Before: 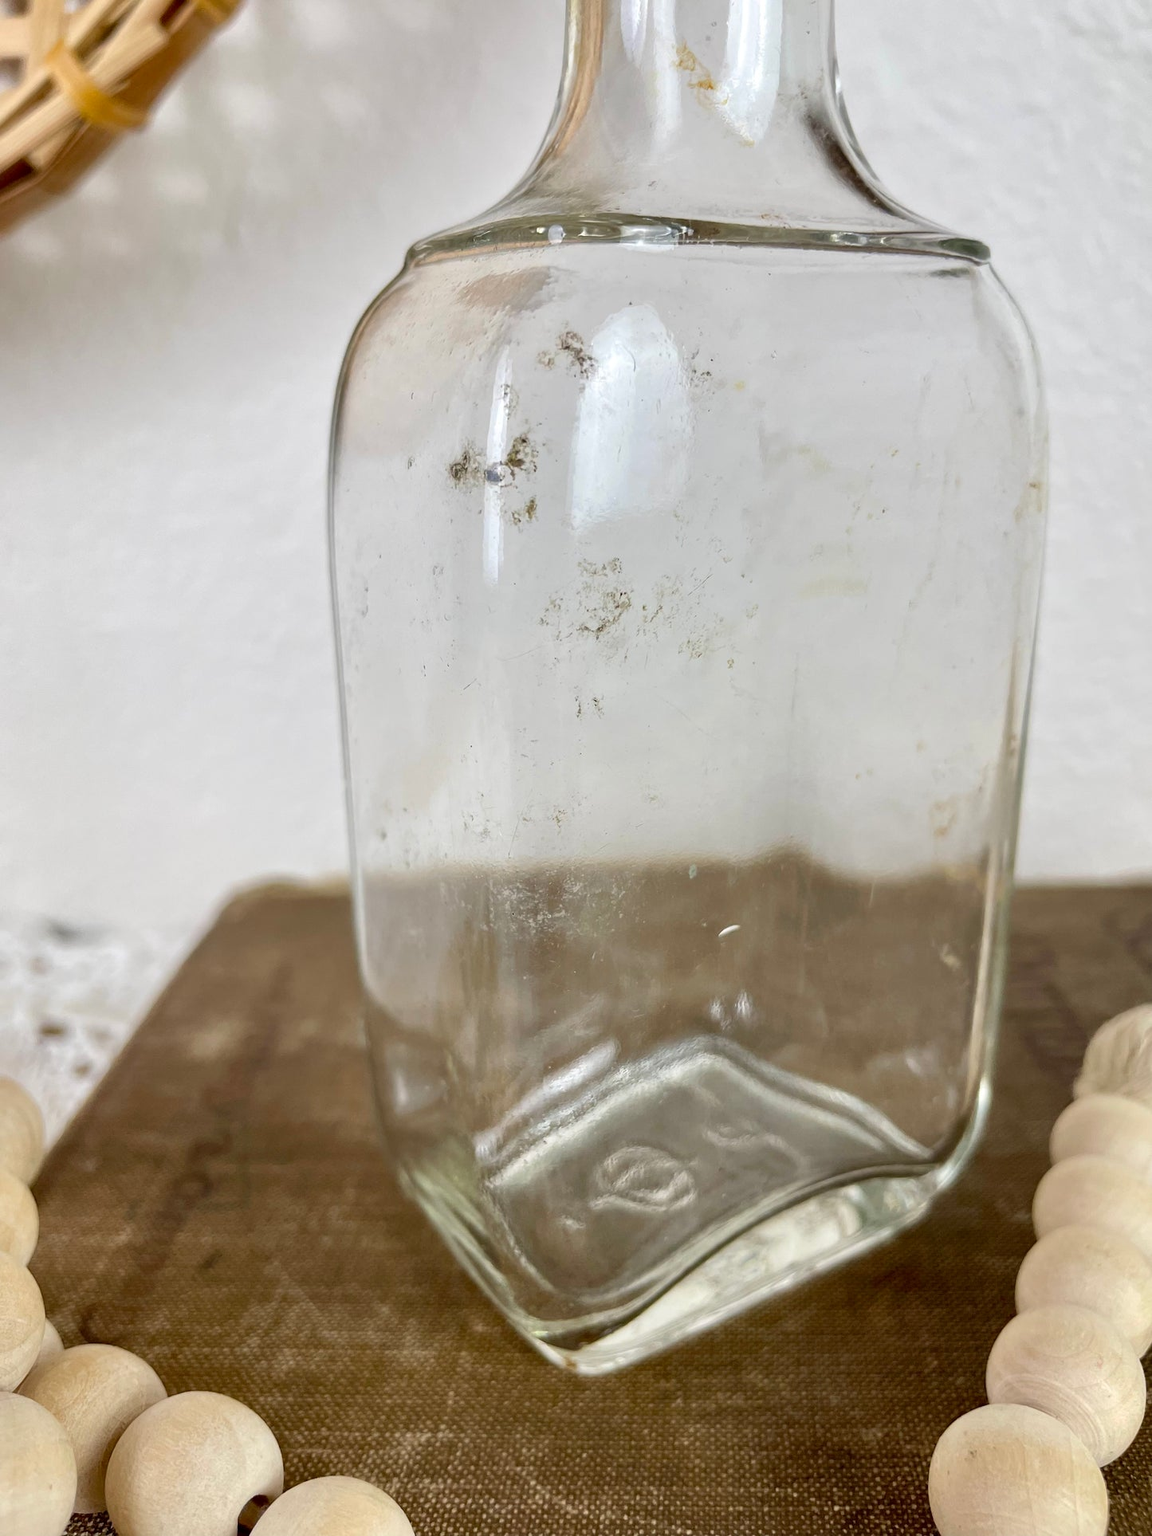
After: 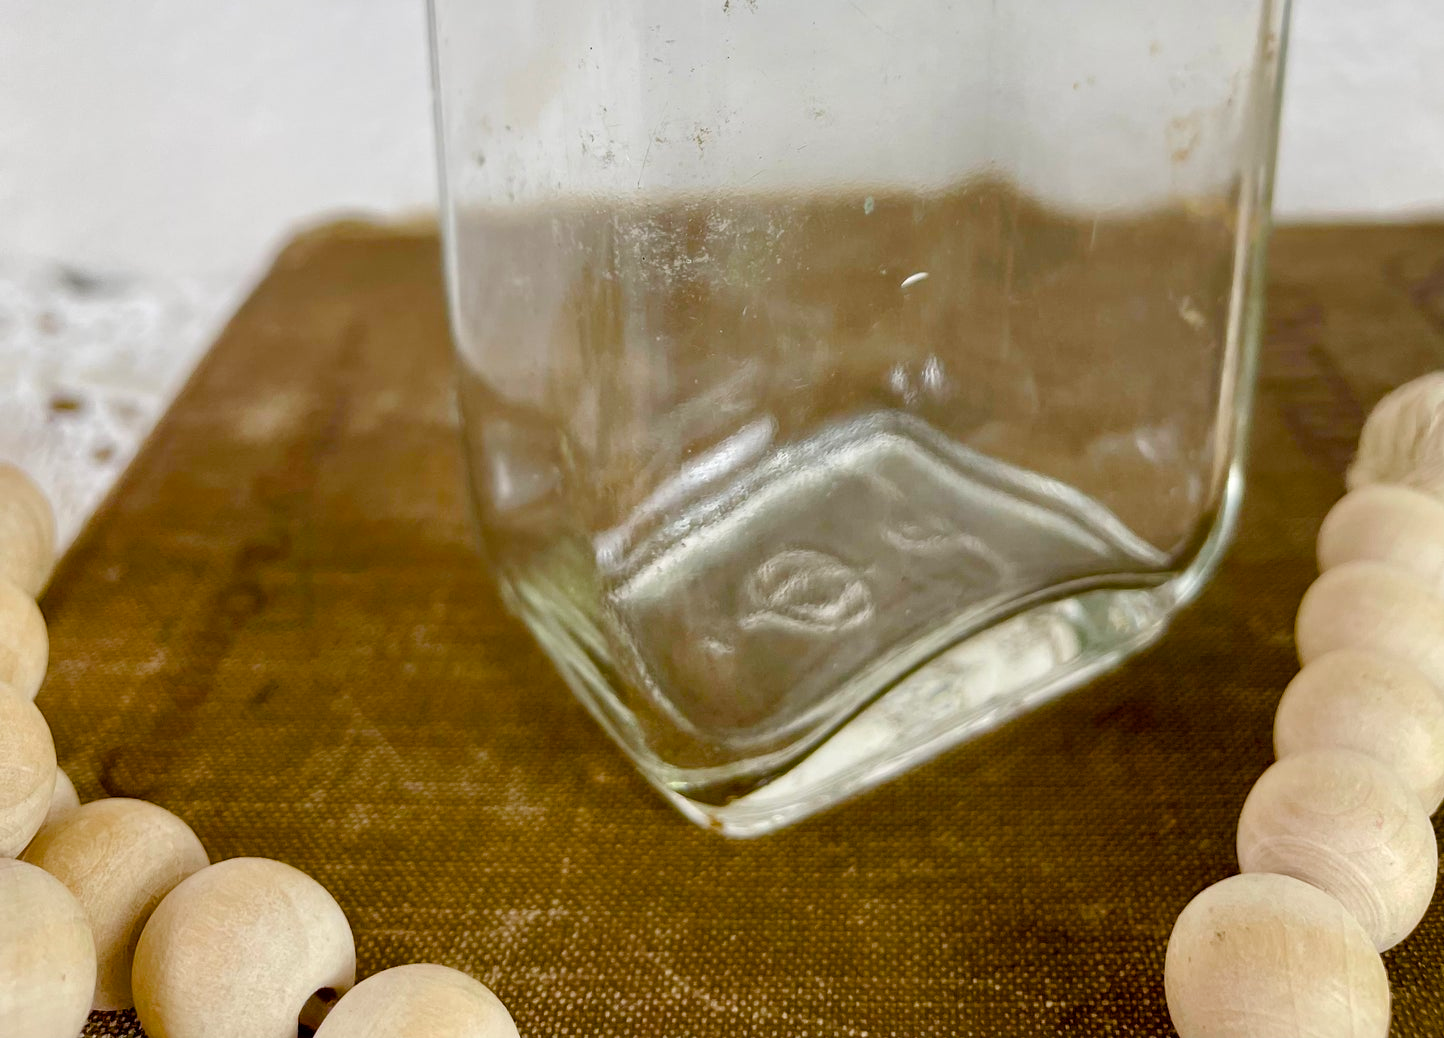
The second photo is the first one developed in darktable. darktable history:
crop and rotate: top 46.115%, right 0.015%
color balance rgb: perceptual saturation grading › global saturation 27.744%, perceptual saturation grading › highlights -25.891%, perceptual saturation grading › mid-tones 25.357%, perceptual saturation grading › shadows 49.93%, global vibrance 9.482%
